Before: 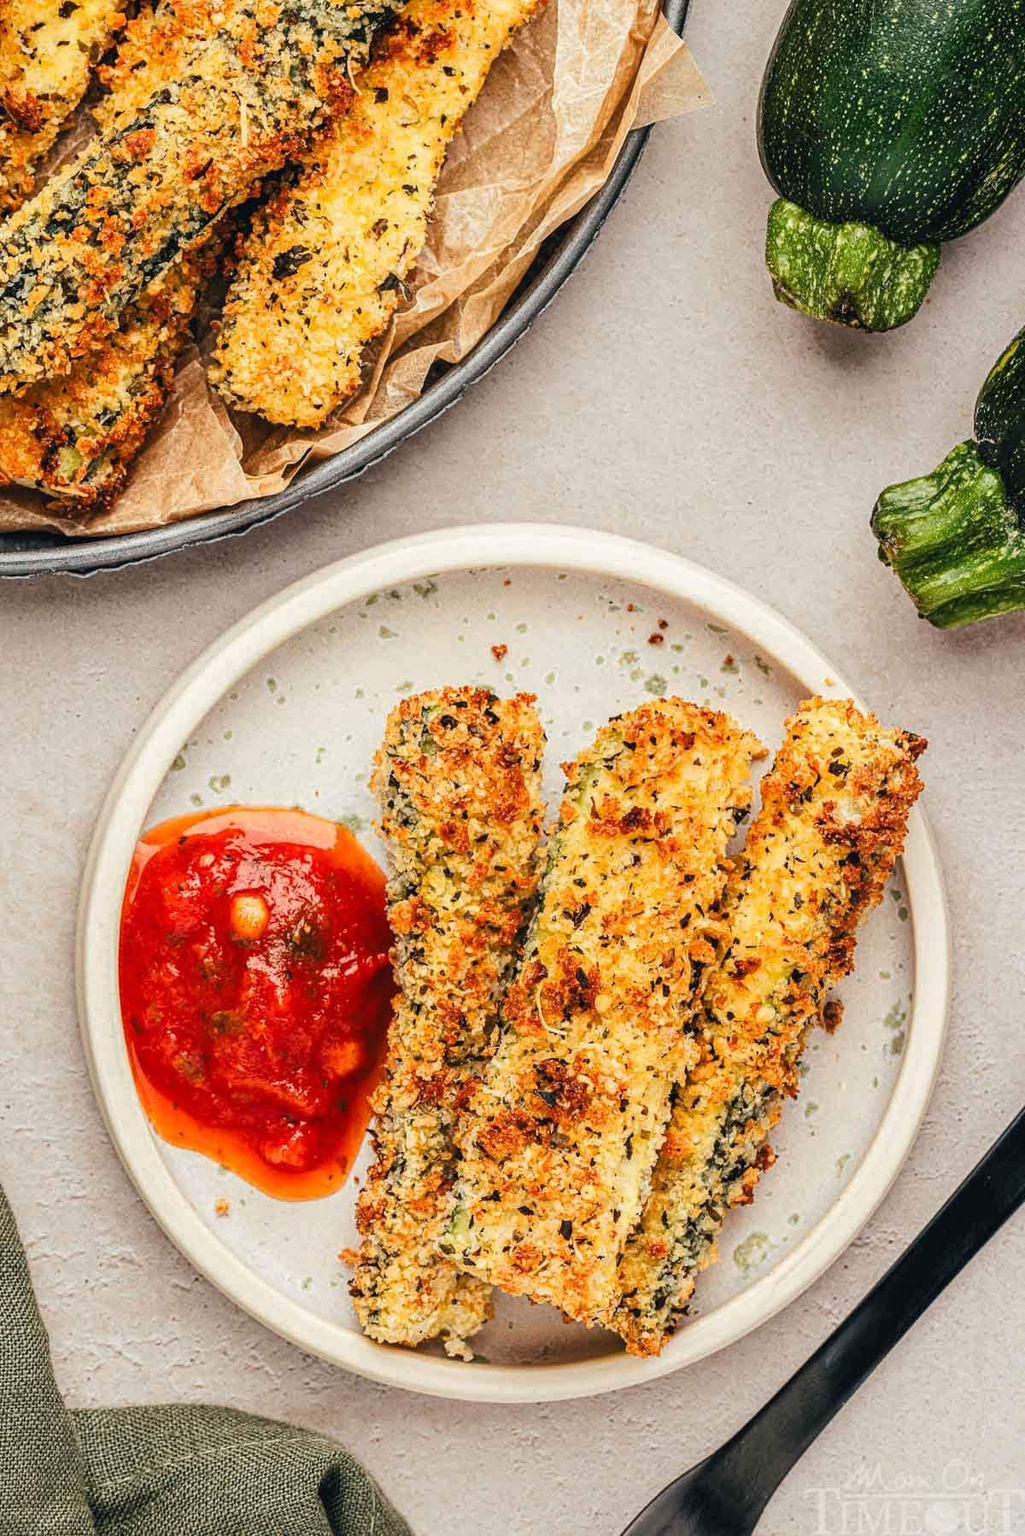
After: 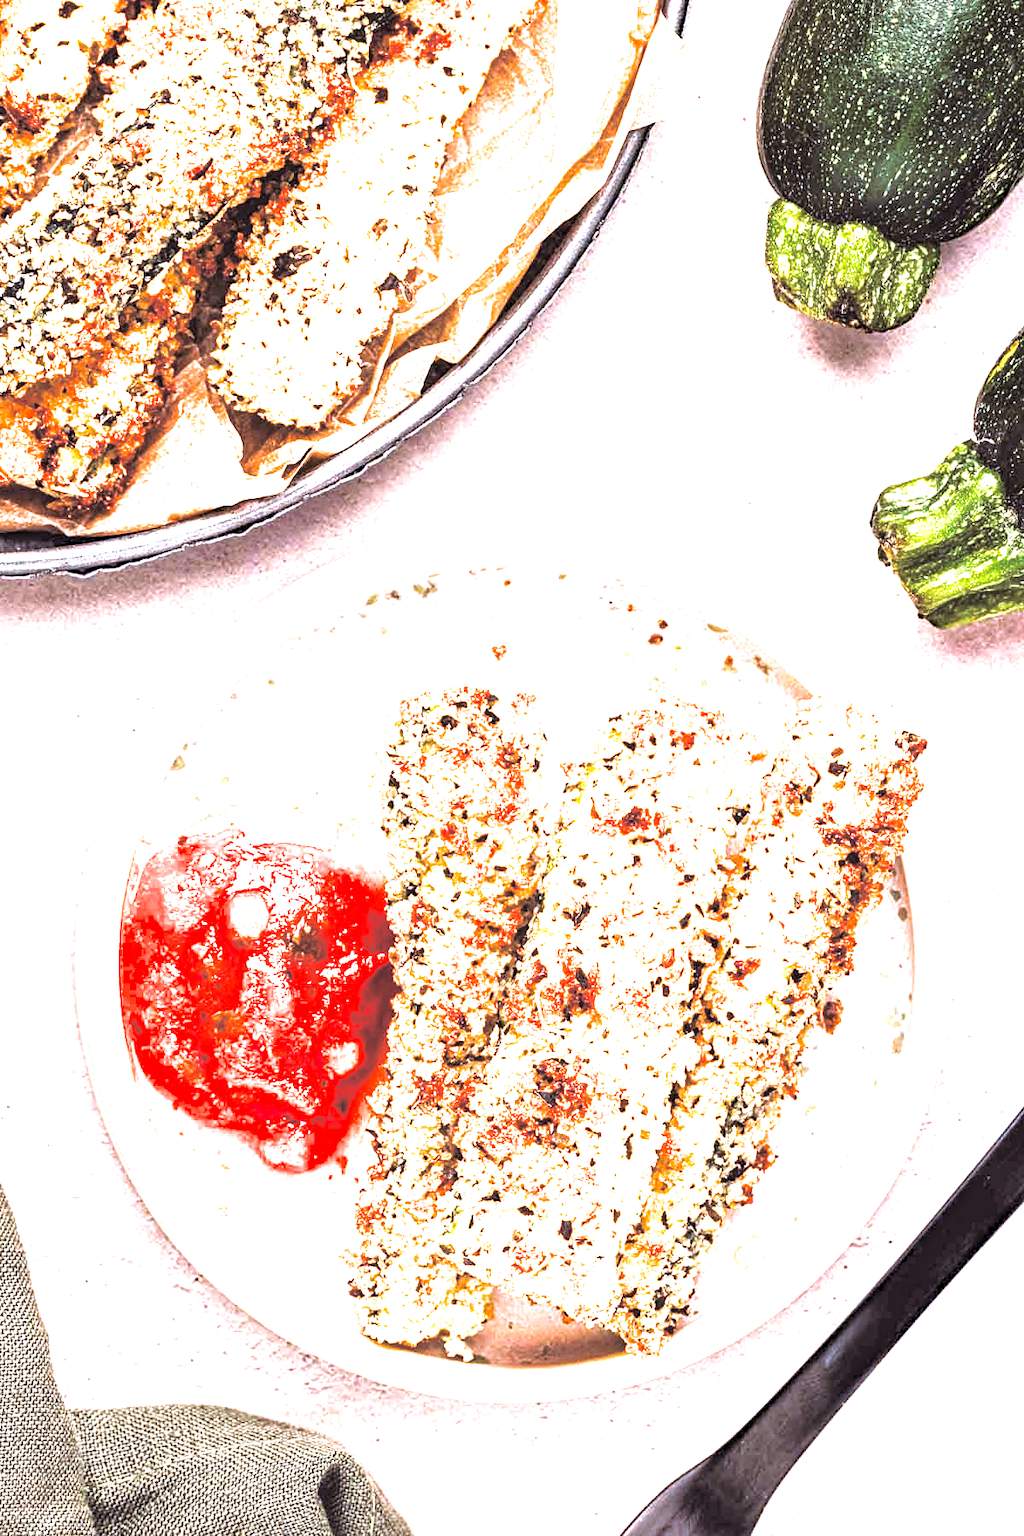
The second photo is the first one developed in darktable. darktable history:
haze removal: compatibility mode true, adaptive false
tone equalizer: on, module defaults
split-toning: shadows › saturation 0.24, highlights › hue 54°, highlights › saturation 0.24
white balance: red 1.042, blue 1.17
exposure: black level correction 0, exposure 1.741 EV, compensate exposure bias true, compensate highlight preservation false
